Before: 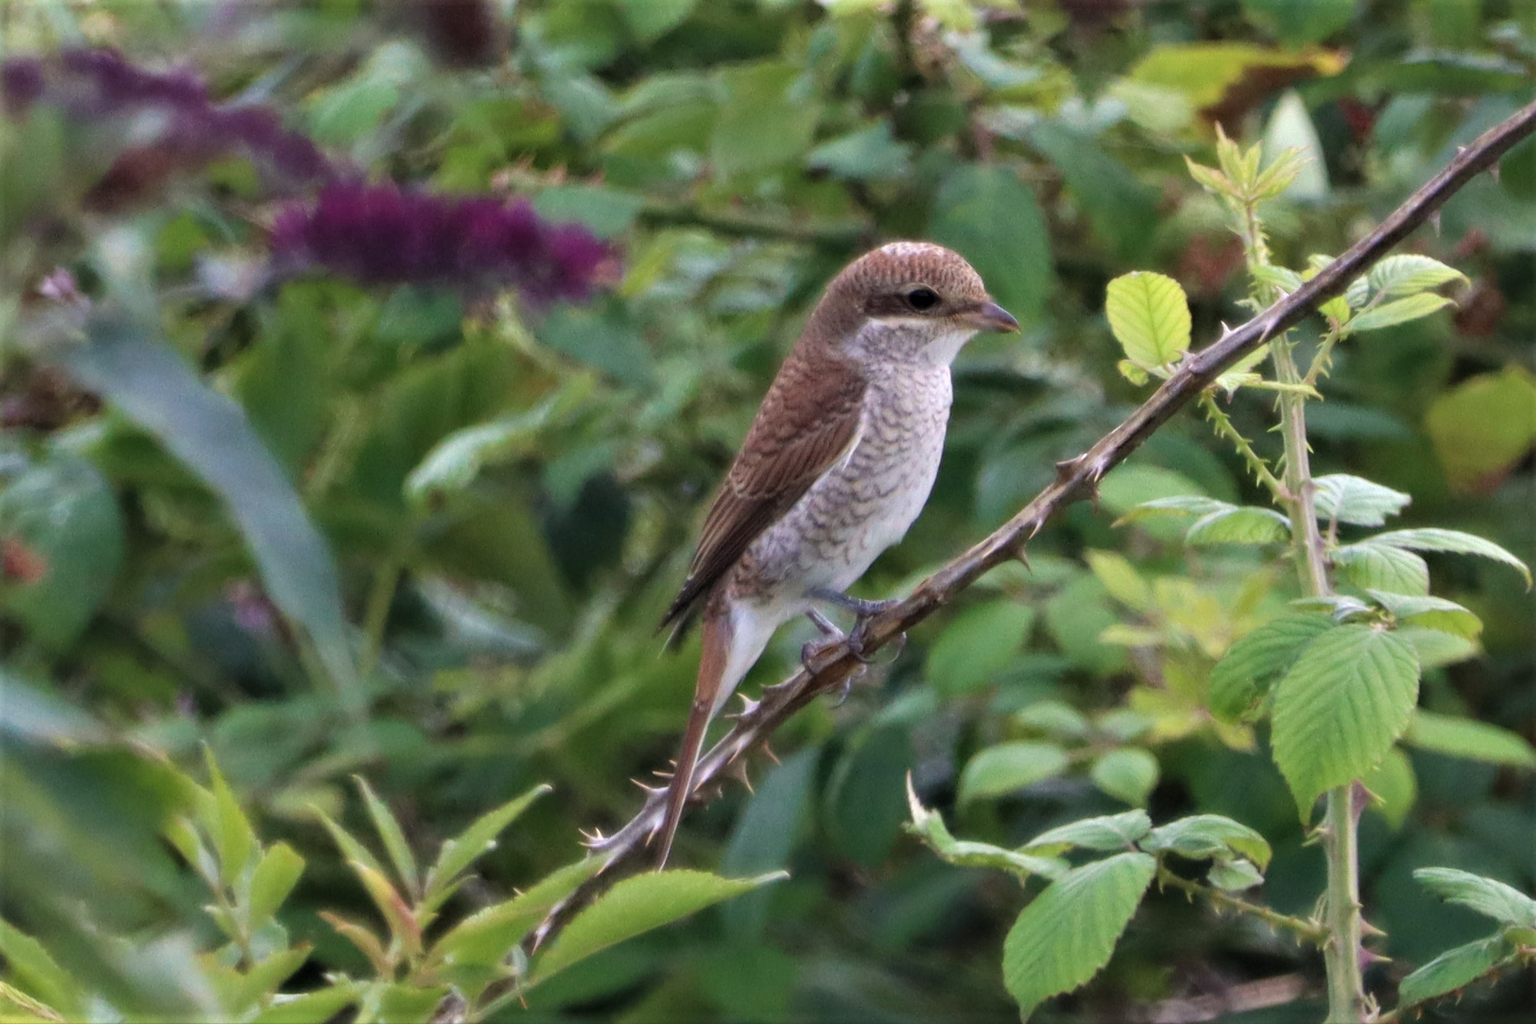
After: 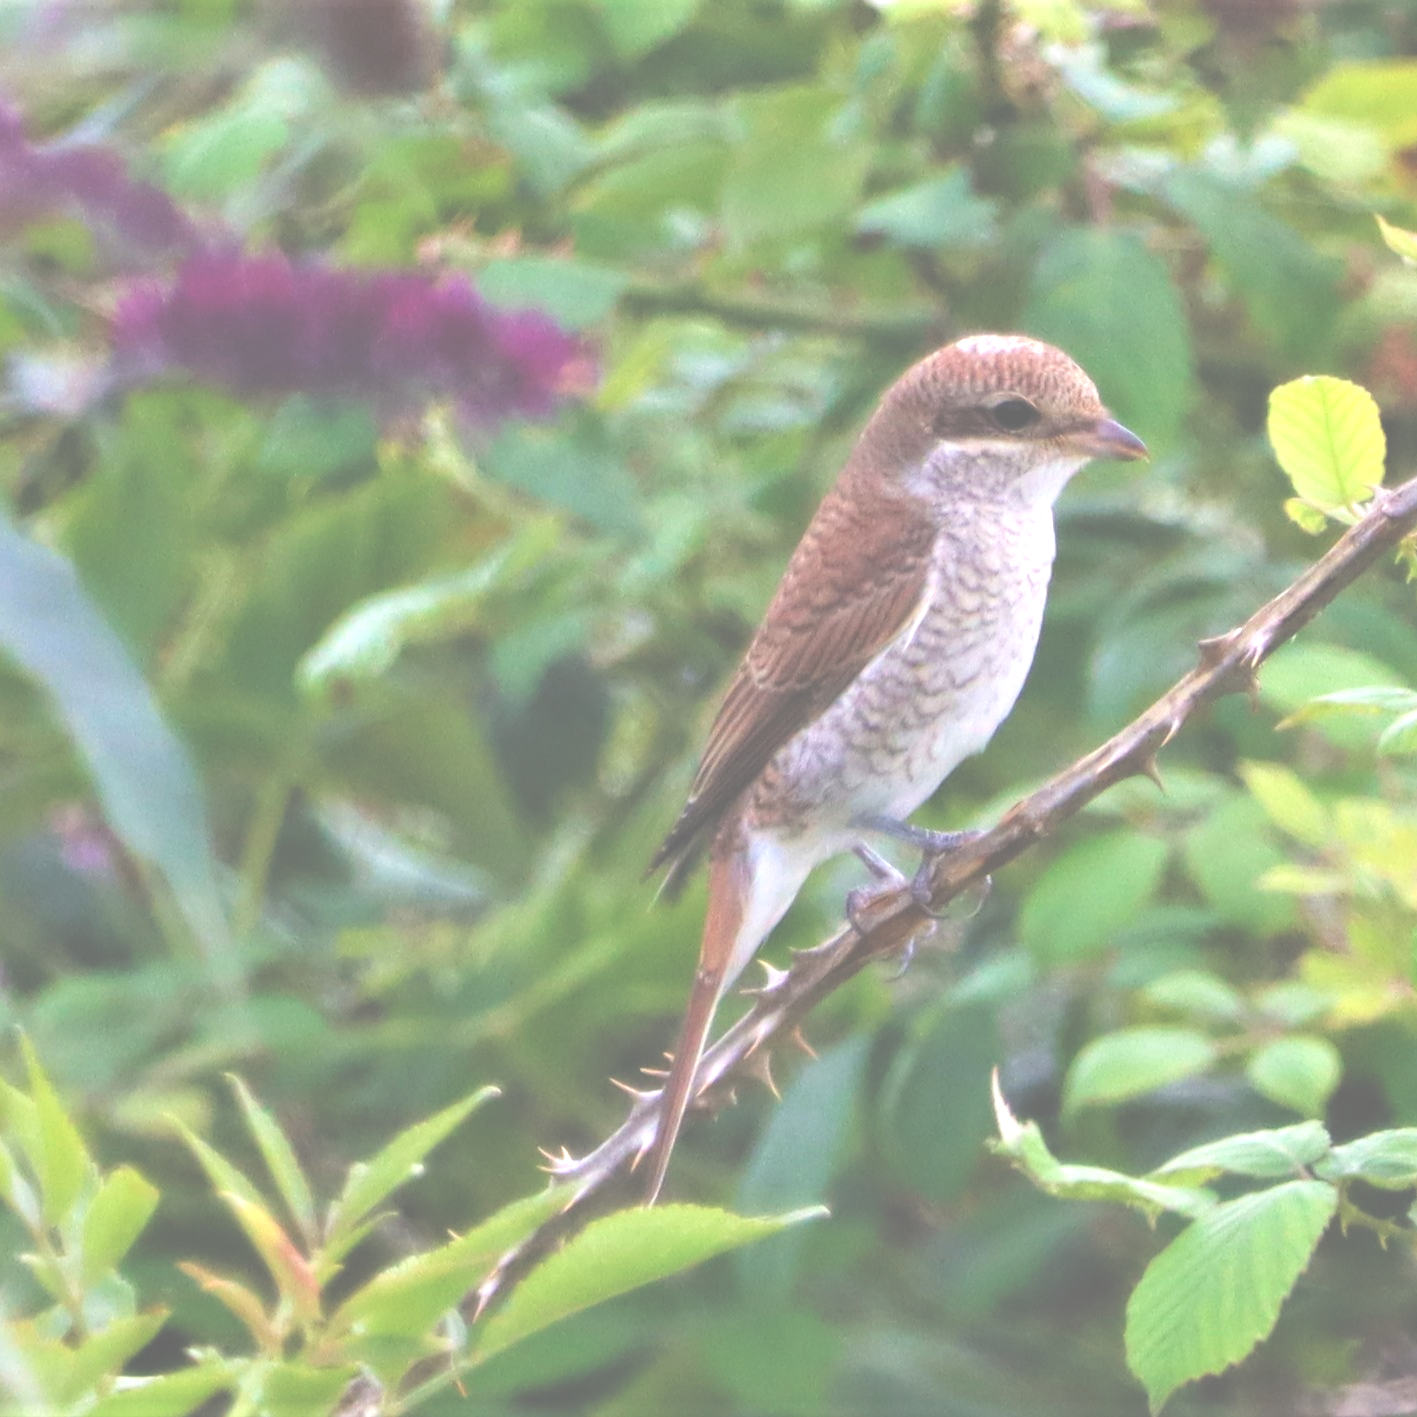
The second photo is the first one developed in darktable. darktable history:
levels: levels [0.036, 0.364, 0.827]
exposure: black level correction -0.06, exposure -0.049 EV, compensate highlight preservation false
crop and rotate: left 12.404%, right 20.906%
shadows and highlights: shadows 3.26, highlights -17.15, soften with gaussian
